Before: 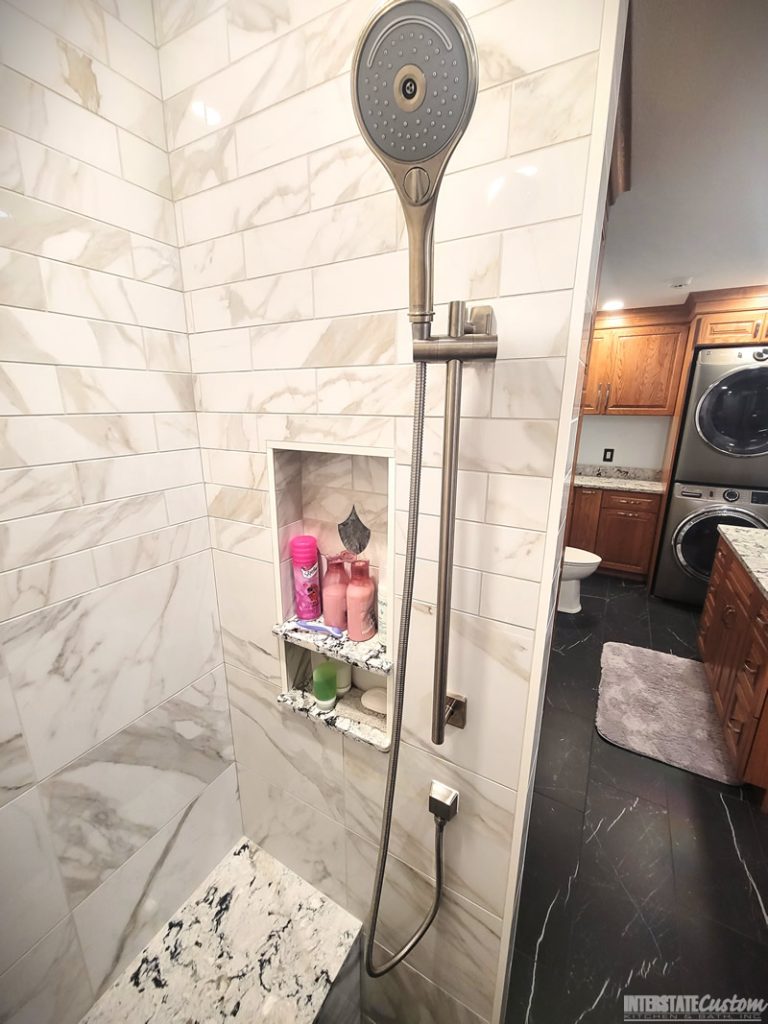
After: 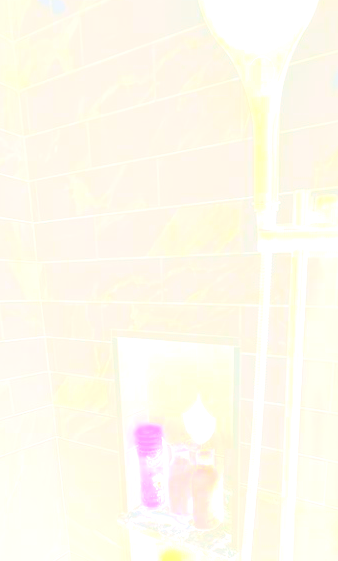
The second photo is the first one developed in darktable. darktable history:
crop: left 20.248%, top 10.86%, right 35.675%, bottom 34.321%
color balance rgb: linear chroma grading › shadows 10%, linear chroma grading › highlights 10%, linear chroma grading › global chroma 15%, linear chroma grading › mid-tones 15%, perceptual saturation grading › global saturation 40%, perceptual saturation grading › highlights -25%, perceptual saturation grading › mid-tones 35%, perceptual saturation grading › shadows 35%, perceptual brilliance grading › global brilliance 11.29%, global vibrance 11.29%
white balance: red 0.982, blue 1.018
contrast brightness saturation: brightness 1
bloom: size 85%, threshold 5%, strength 85%
